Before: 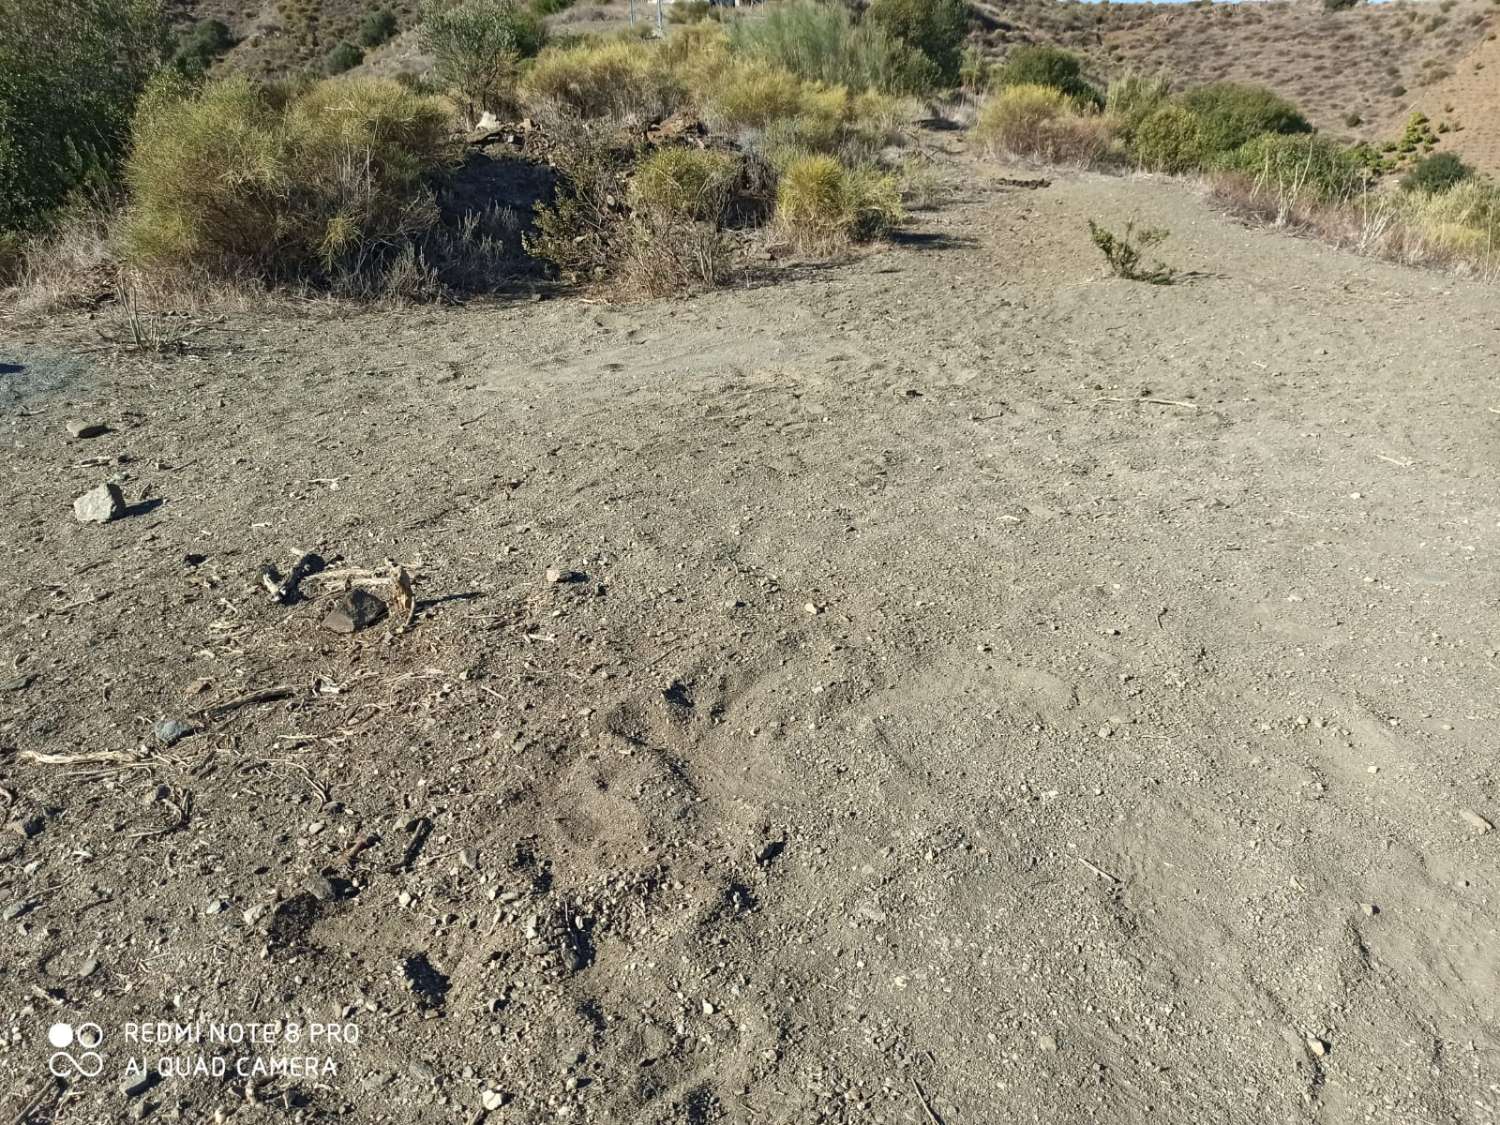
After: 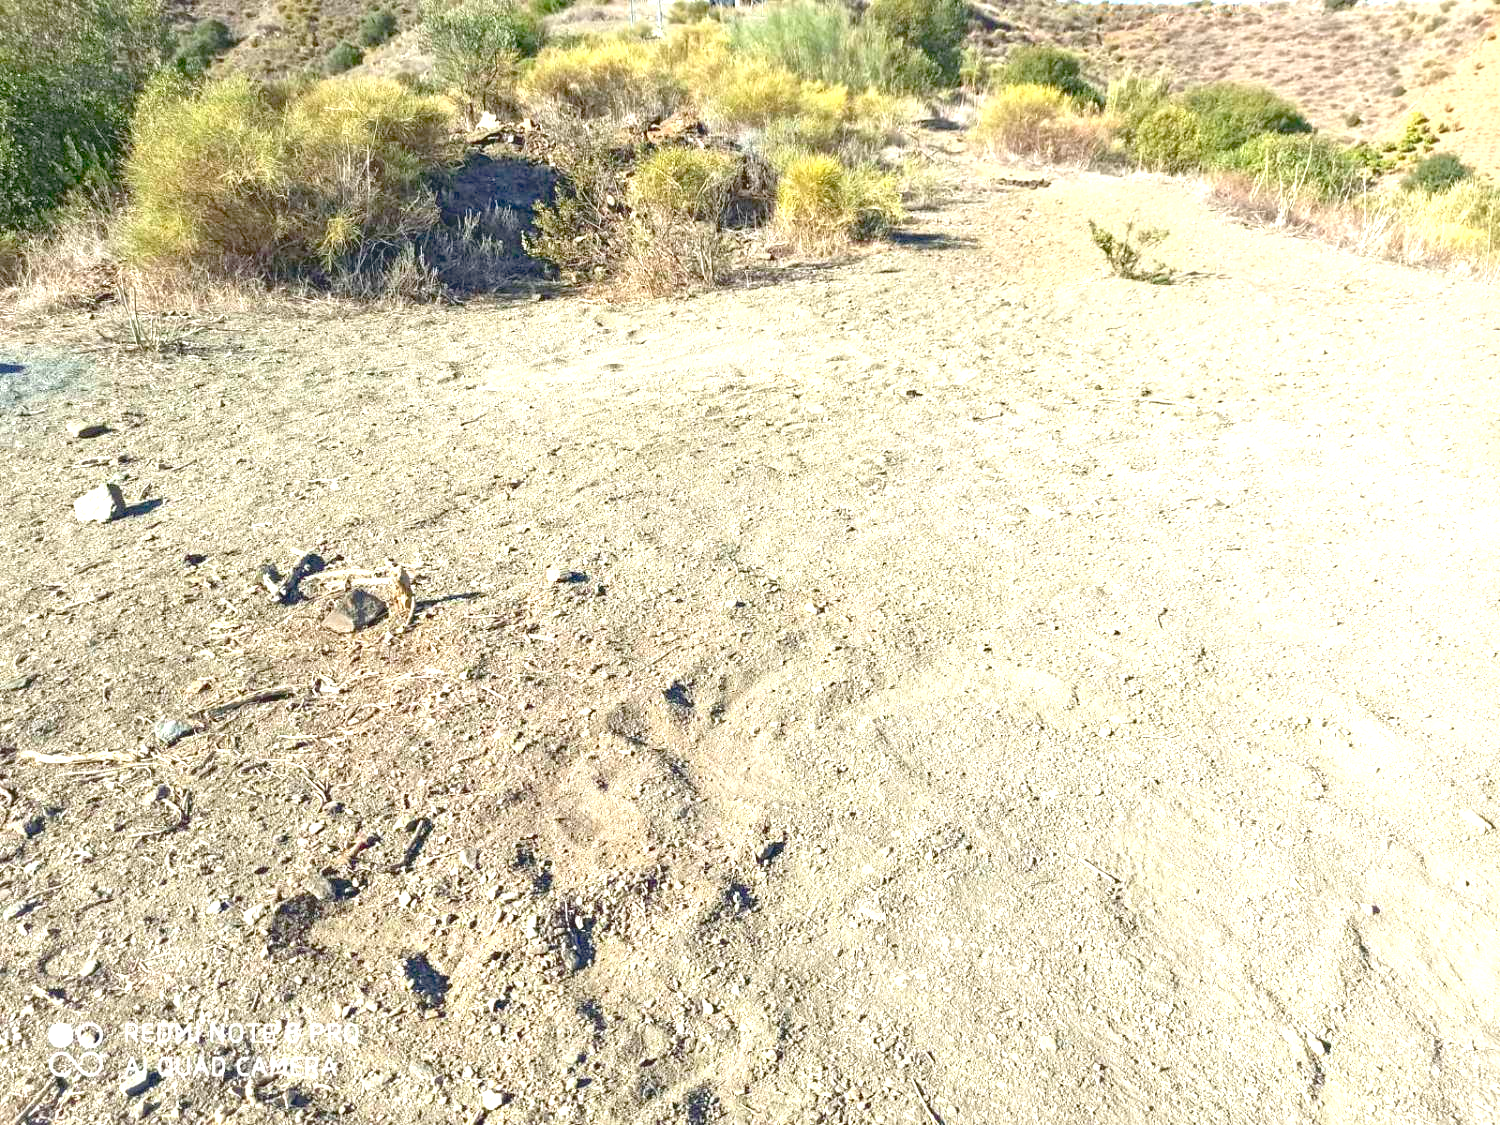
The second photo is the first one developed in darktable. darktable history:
exposure: black level correction 0.005, exposure 2.084 EV, compensate highlight preservation false
contrast brightness saturation: contrast -0.28
